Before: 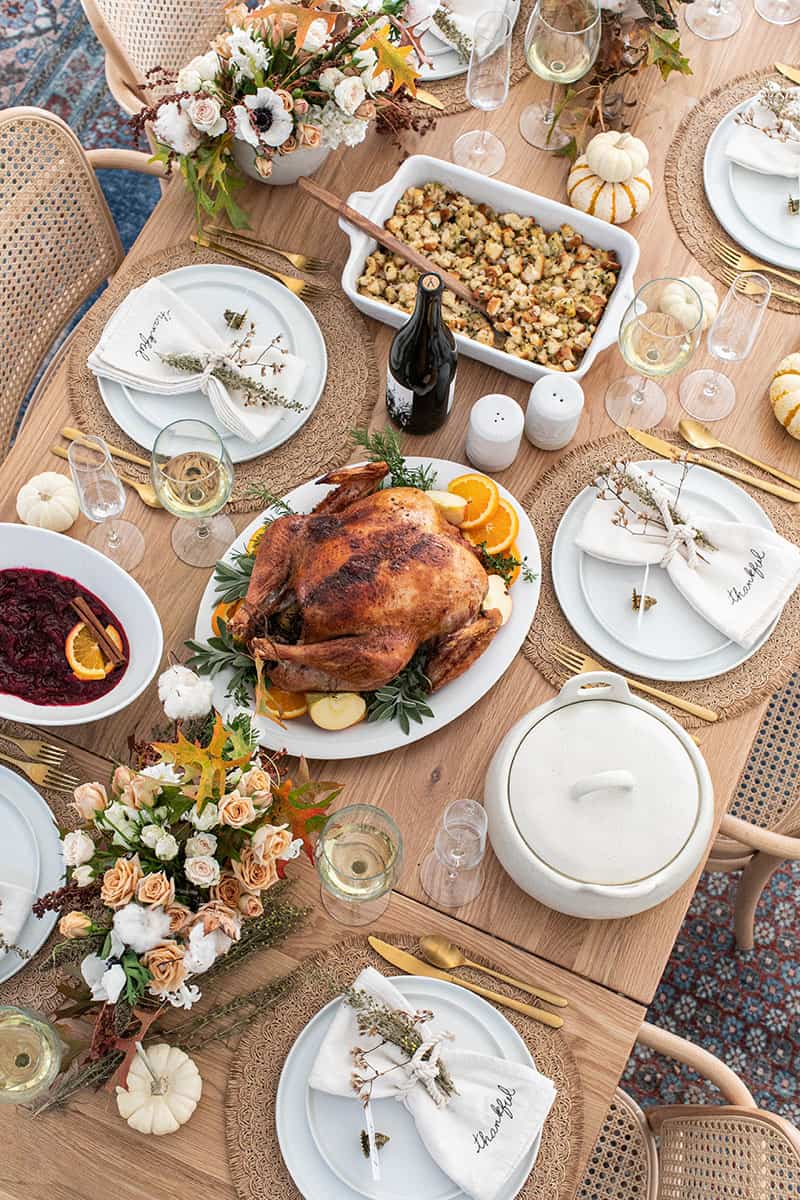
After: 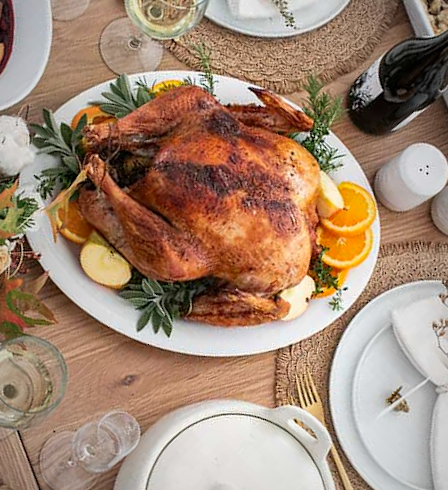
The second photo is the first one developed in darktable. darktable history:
contrast brightness saturation: saturation 0.13
vignetting: fall-off start 72.22%, fall-off radius 108.12%, width/height ratio 0.729, unbound false
crop and rotate: angle -44.66°, top 16.162%, right 0.911%, bottom 11.618%
